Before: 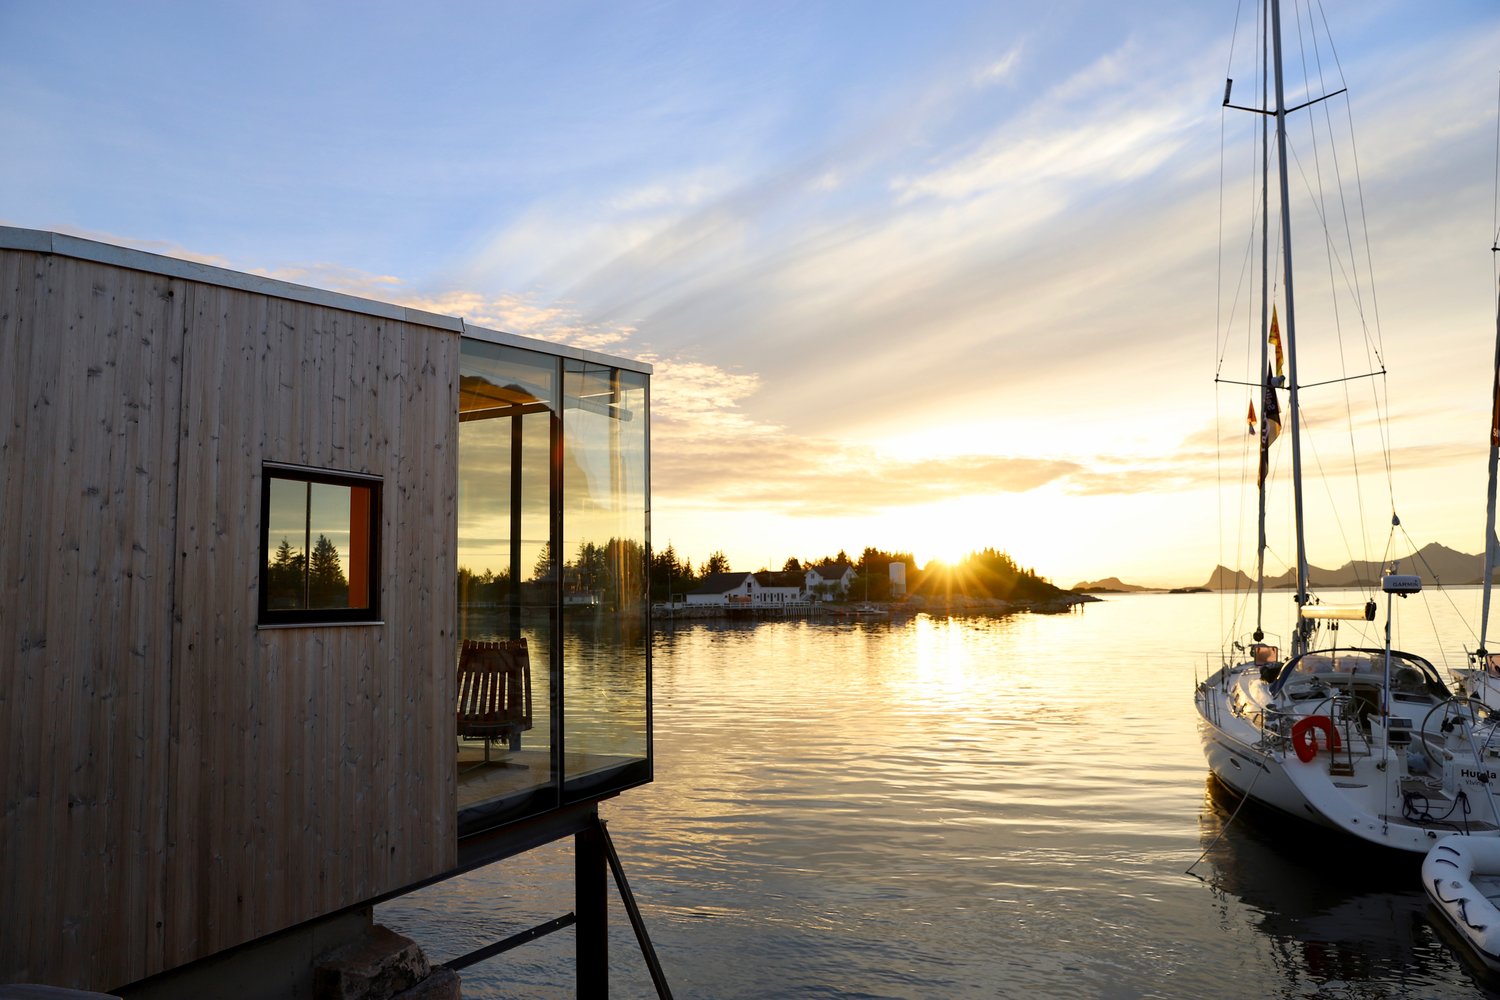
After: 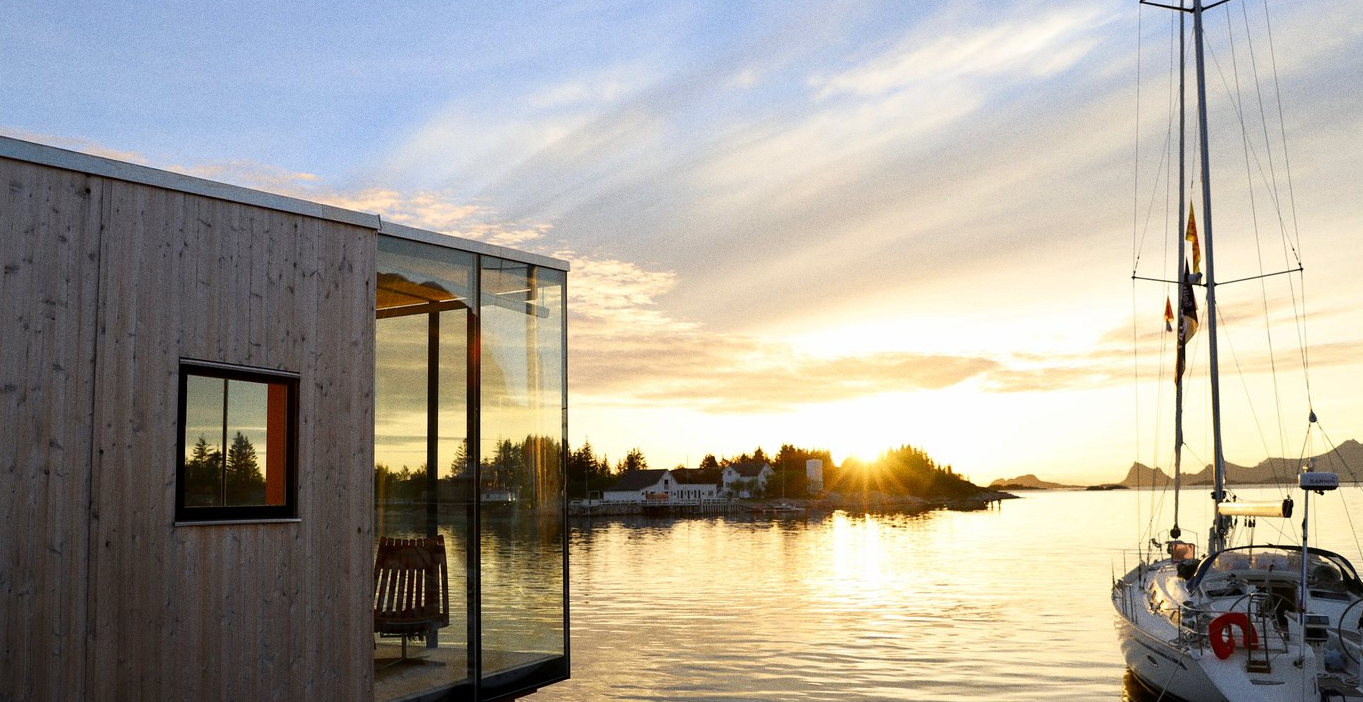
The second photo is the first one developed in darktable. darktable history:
crop: left 5.596%, top 10.314%, right 3.534%, bottom 19.395%
grain: coarseness 0.09 ISO
